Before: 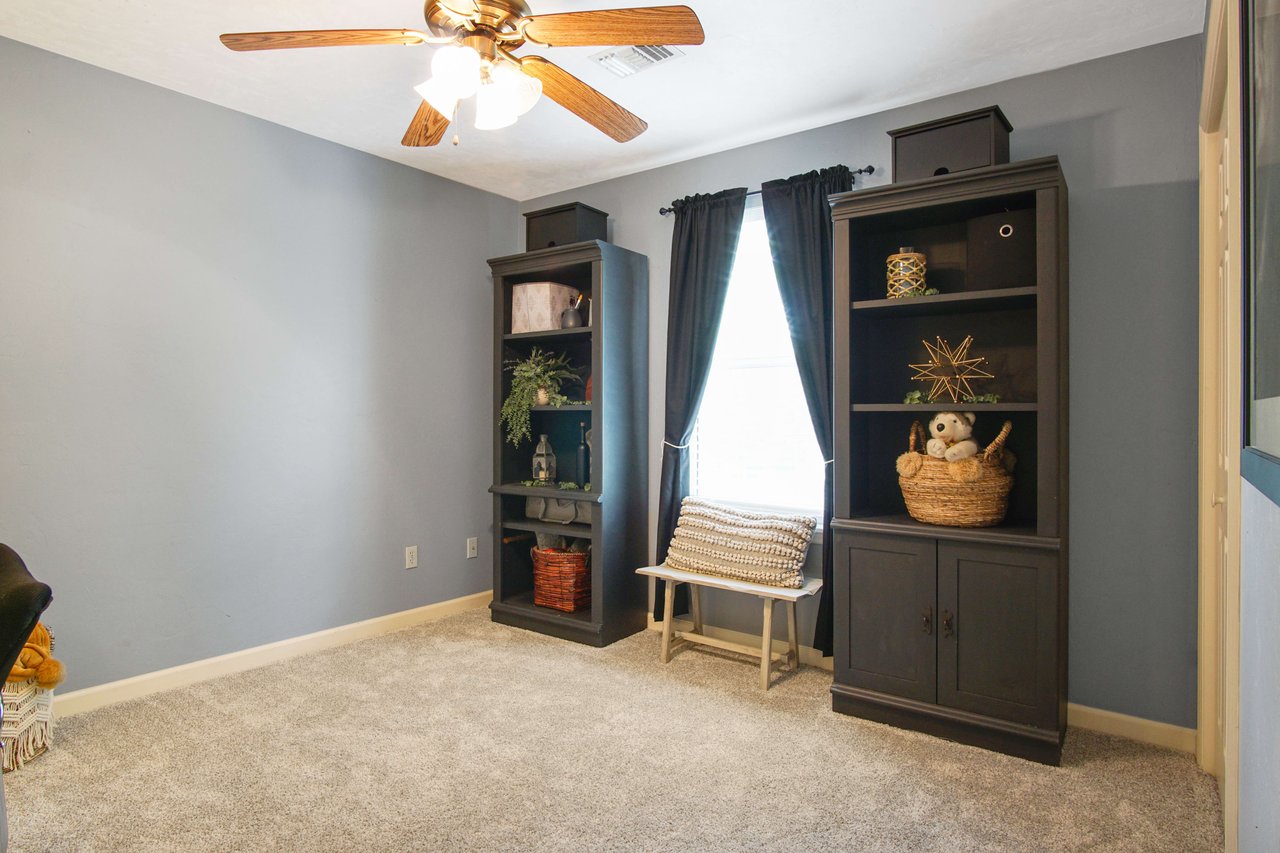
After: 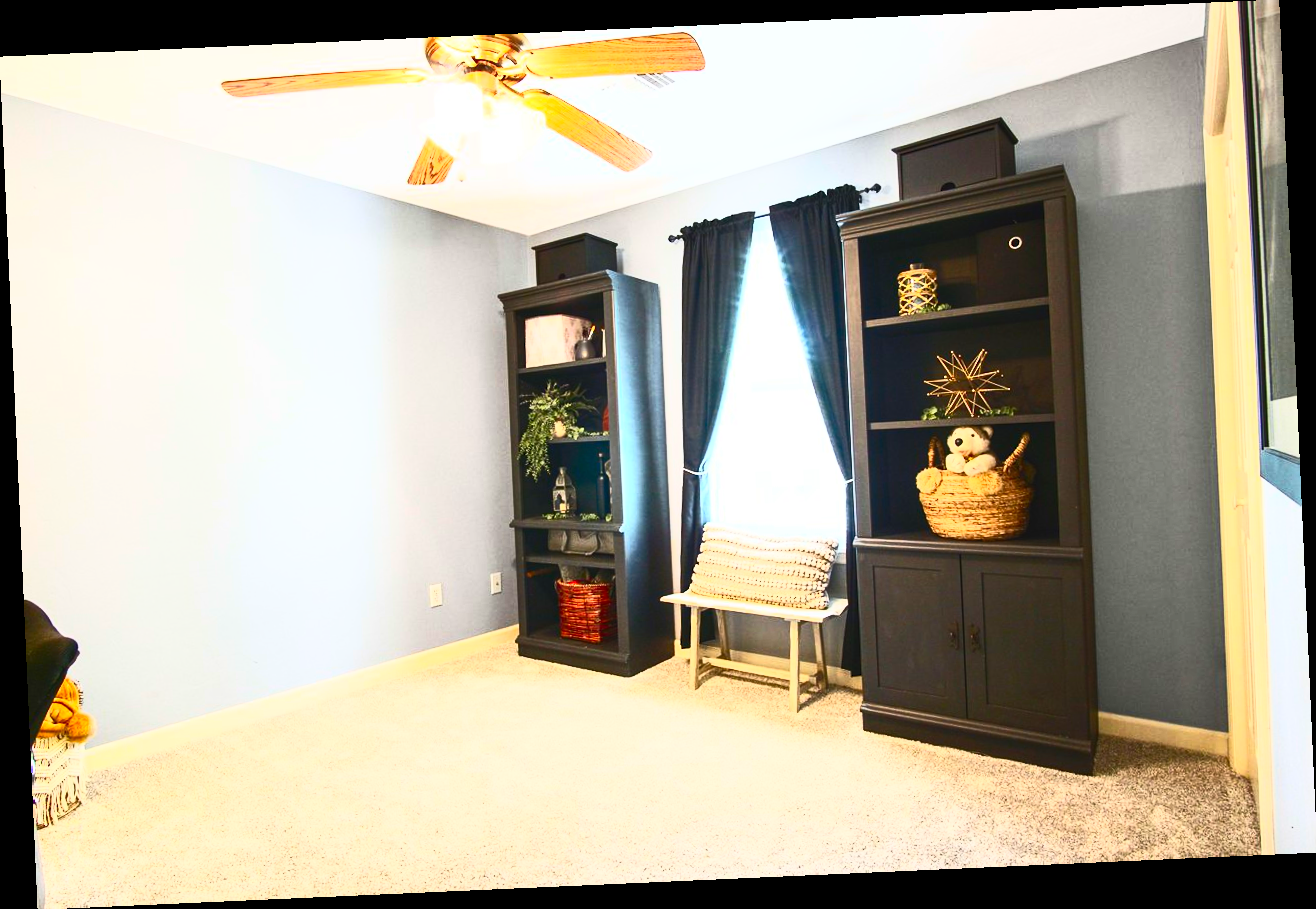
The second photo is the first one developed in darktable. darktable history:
rotate and perspective: rotation -2.56°, automatic cropping off
contrast brightness saturation: contrast 0.83, brightness 0.59, saturation 0.59
